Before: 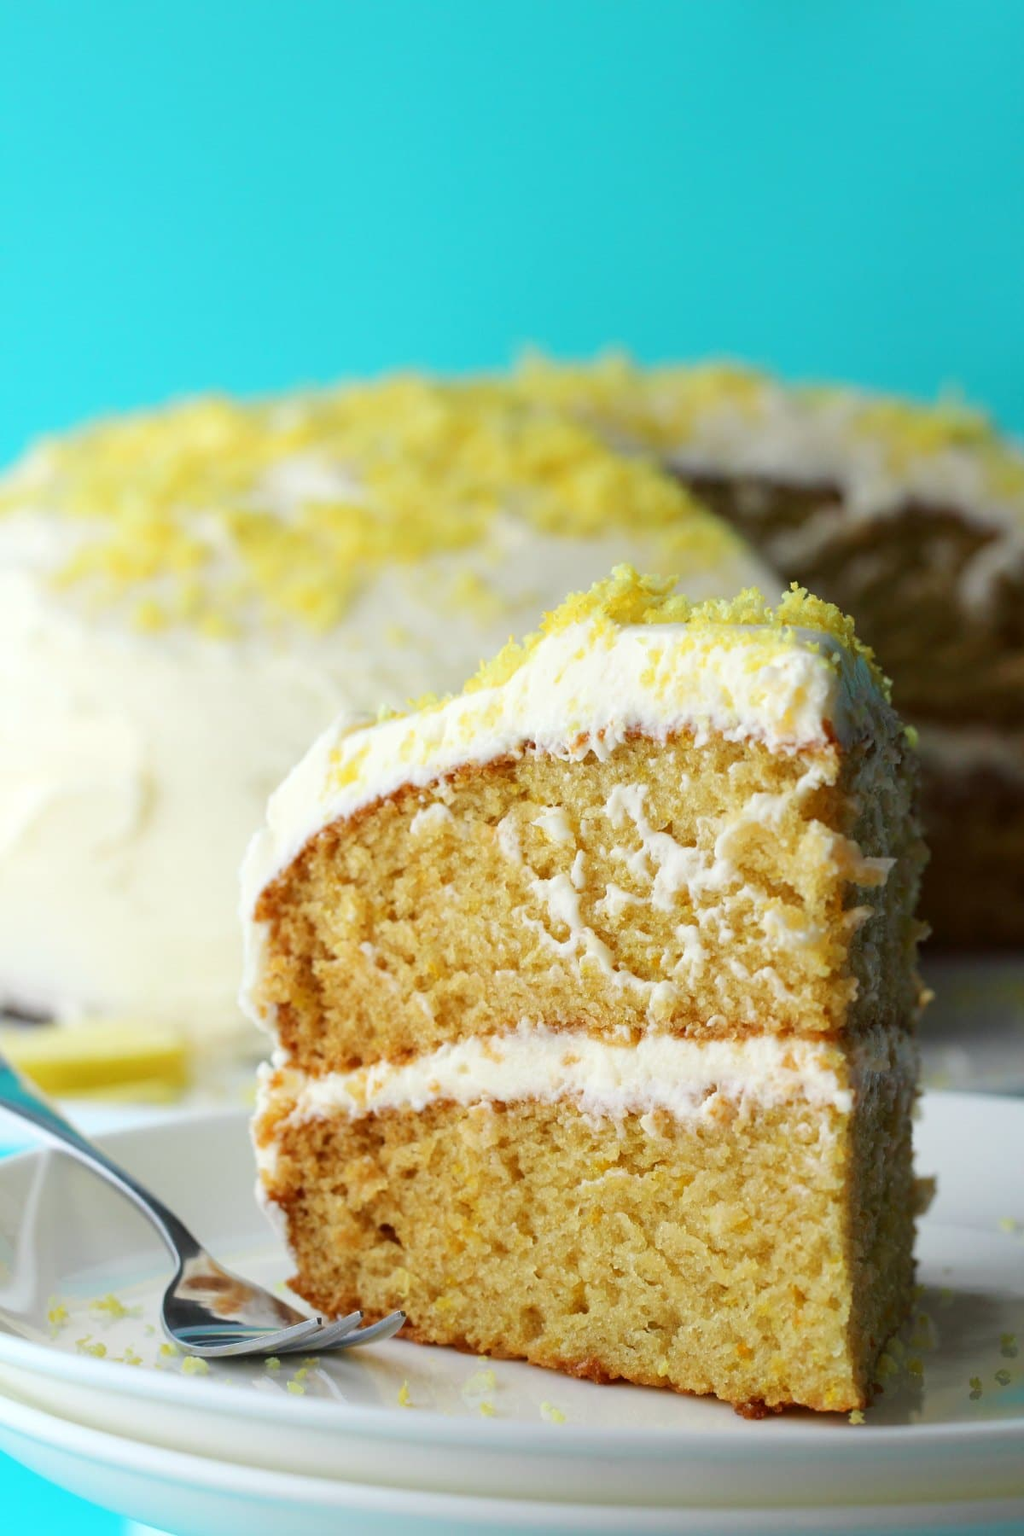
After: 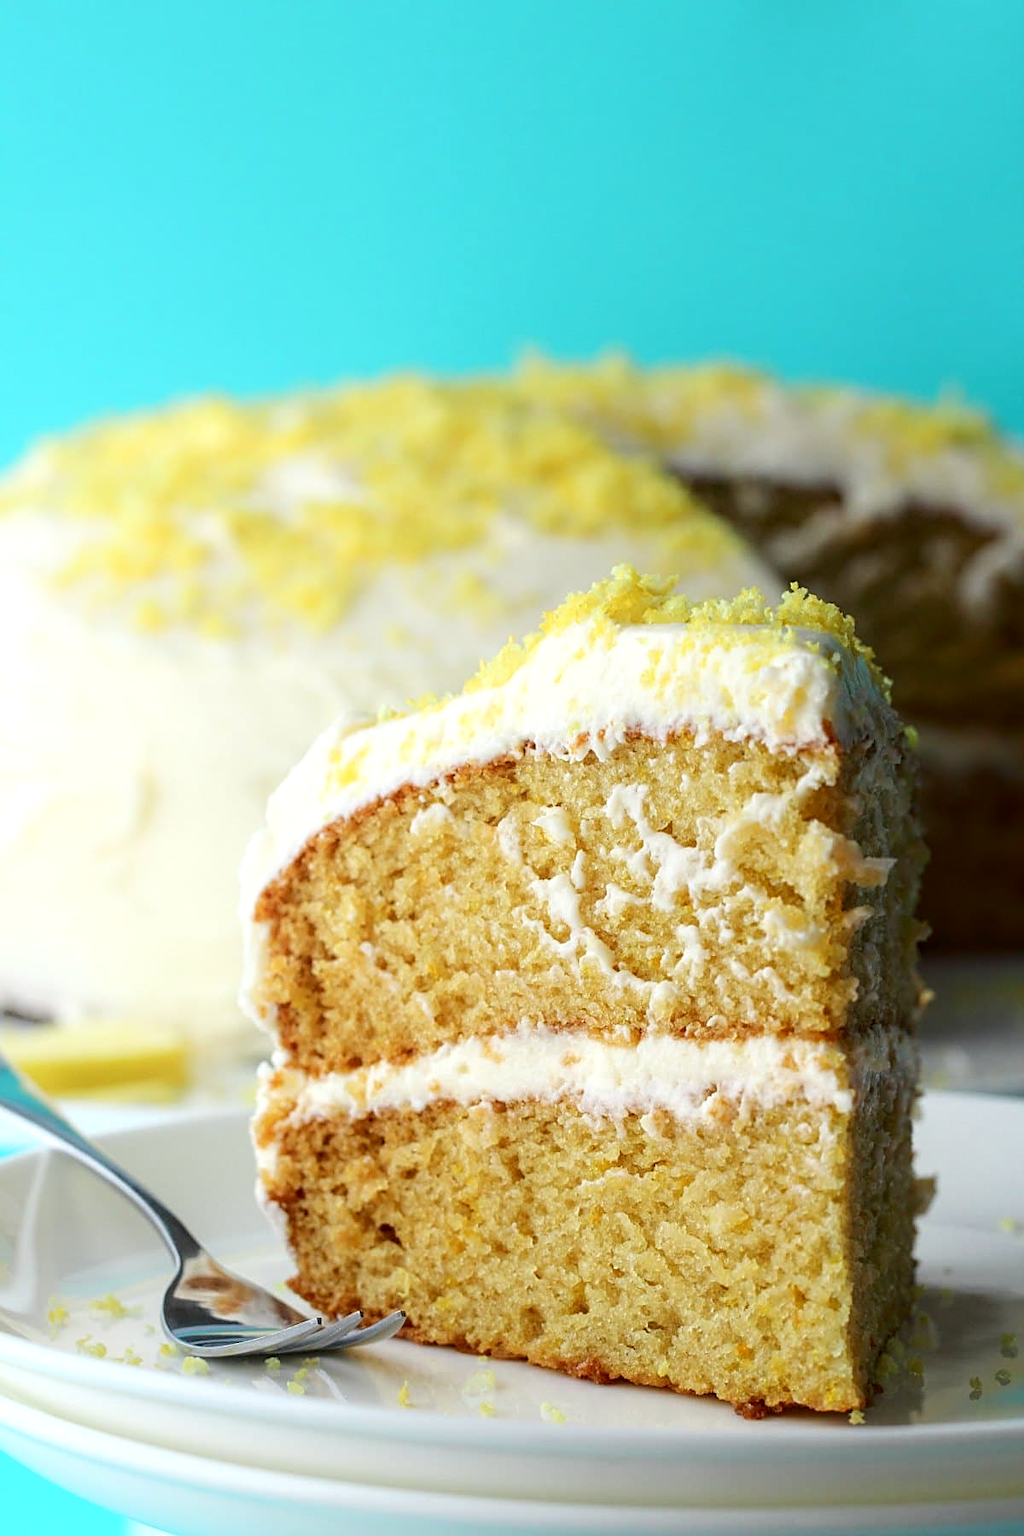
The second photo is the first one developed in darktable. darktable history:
sharpen: on, module defaults
shadows and highlights: shadows -70.9, highlights 35.53, soften with gaussian
exposure: exposure 0.075 EV, compensate exposure bias true, compensate highlight preservation false
local contrast: on, module defaults
